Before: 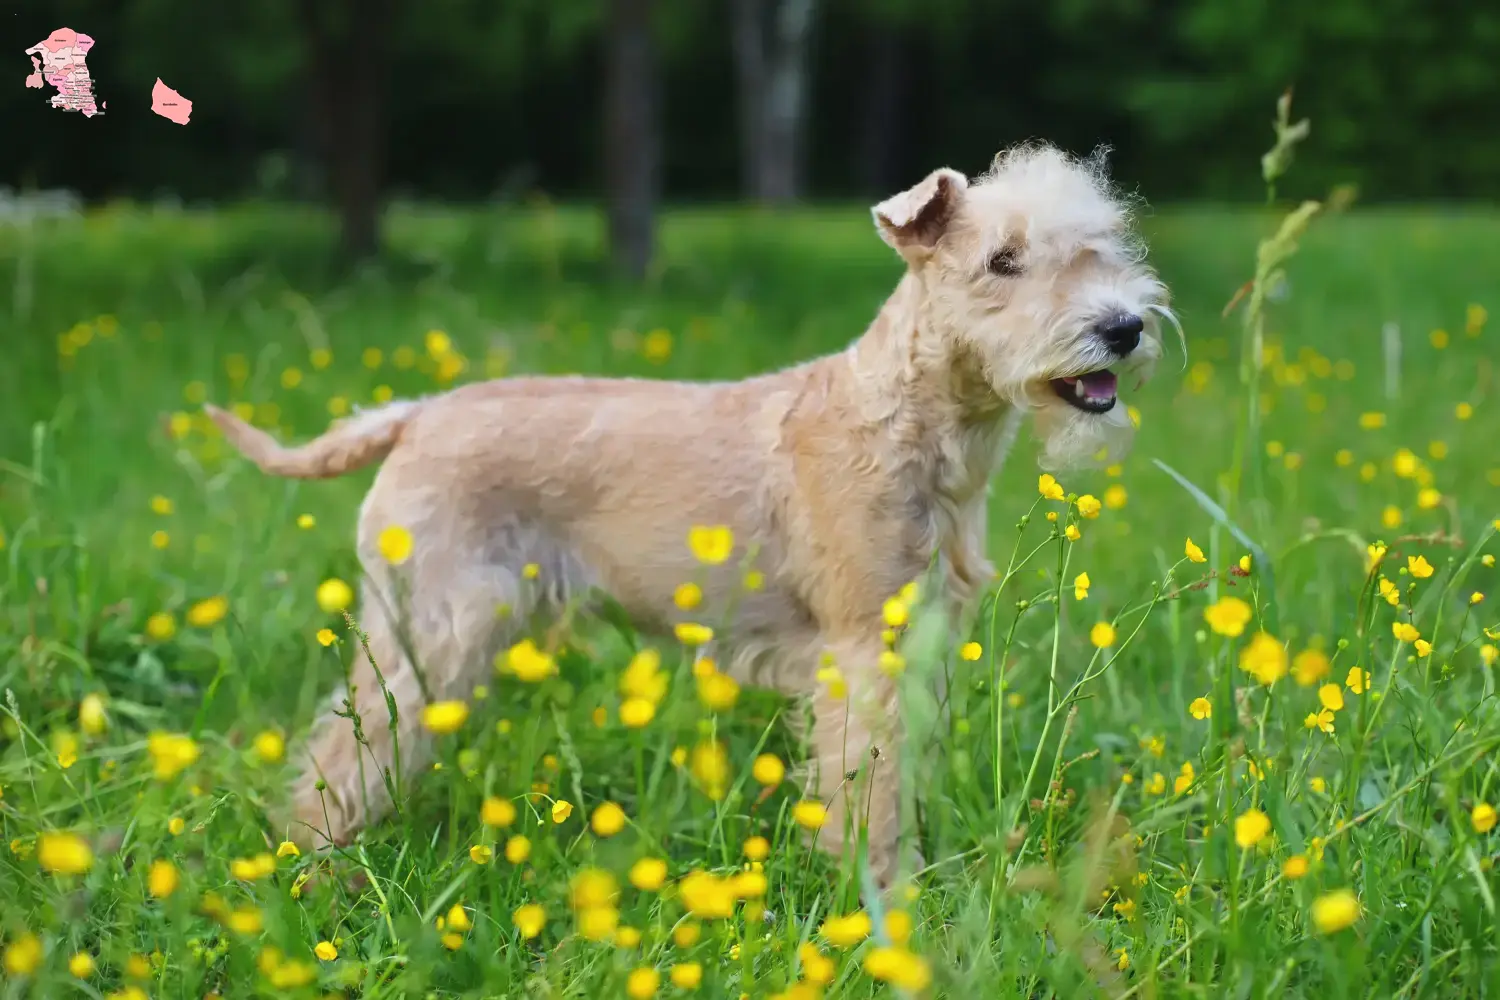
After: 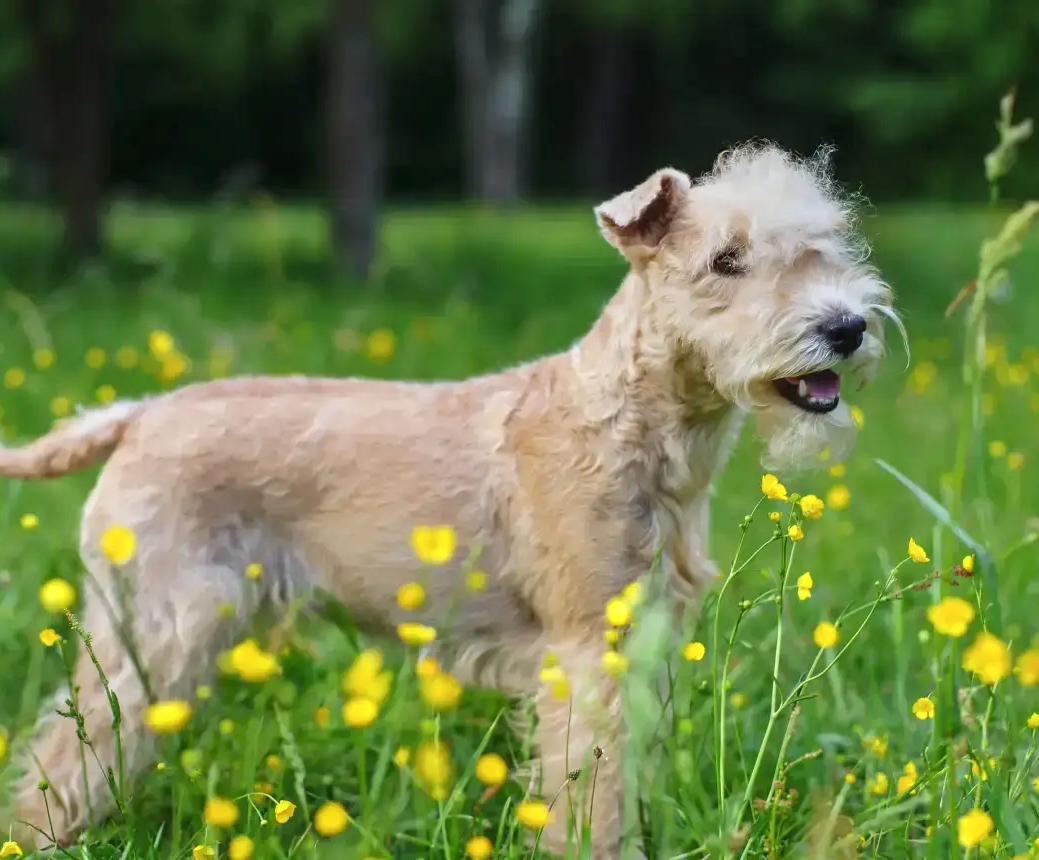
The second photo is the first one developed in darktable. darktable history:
crop: left 18.479%, right 12.2%, bottom 13.971%
local contrast: on, module defaults
